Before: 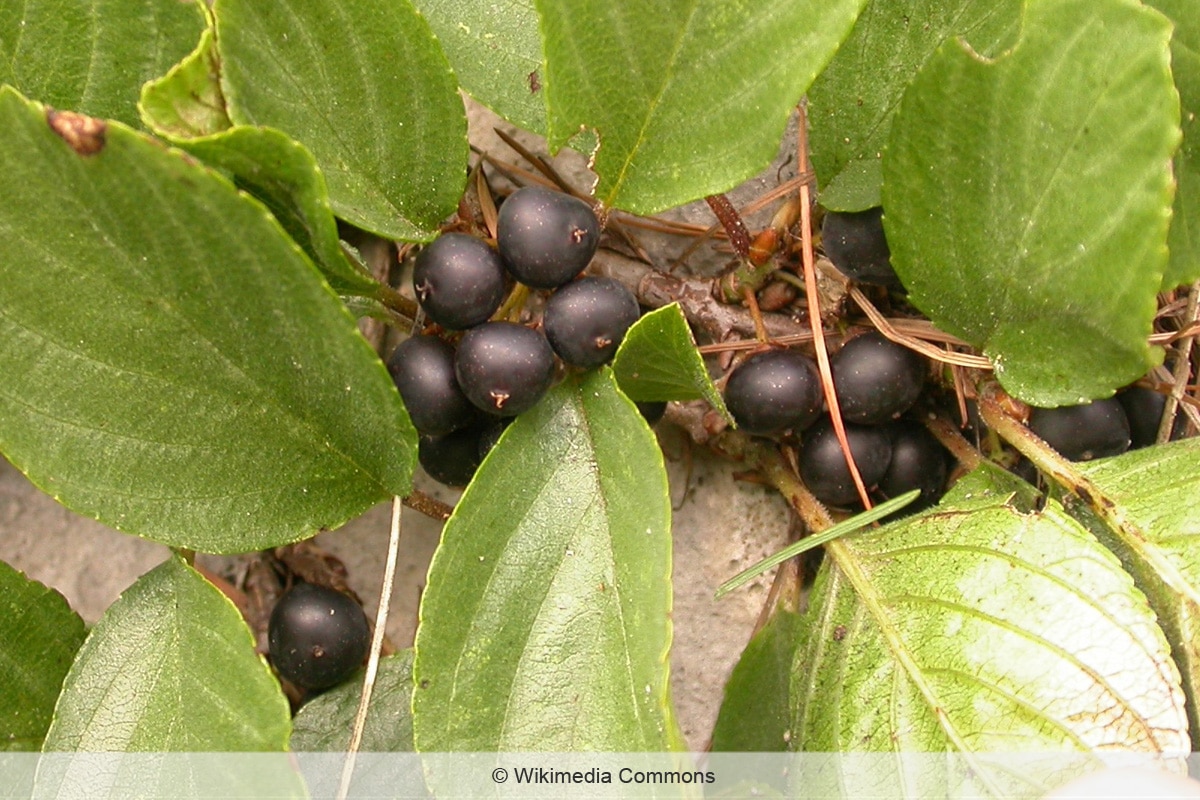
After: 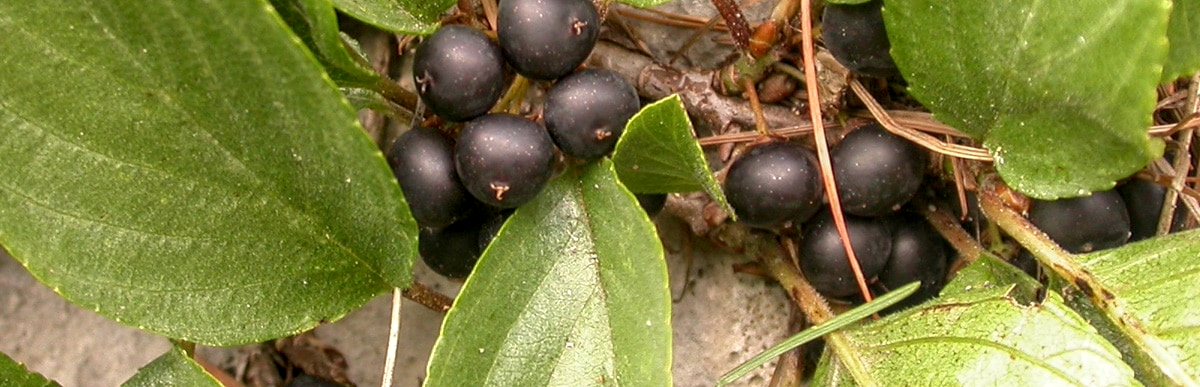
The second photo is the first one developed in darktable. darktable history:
local contrast: detail 130%
crop and rotate: top 26.056%, bottom 25.543%
